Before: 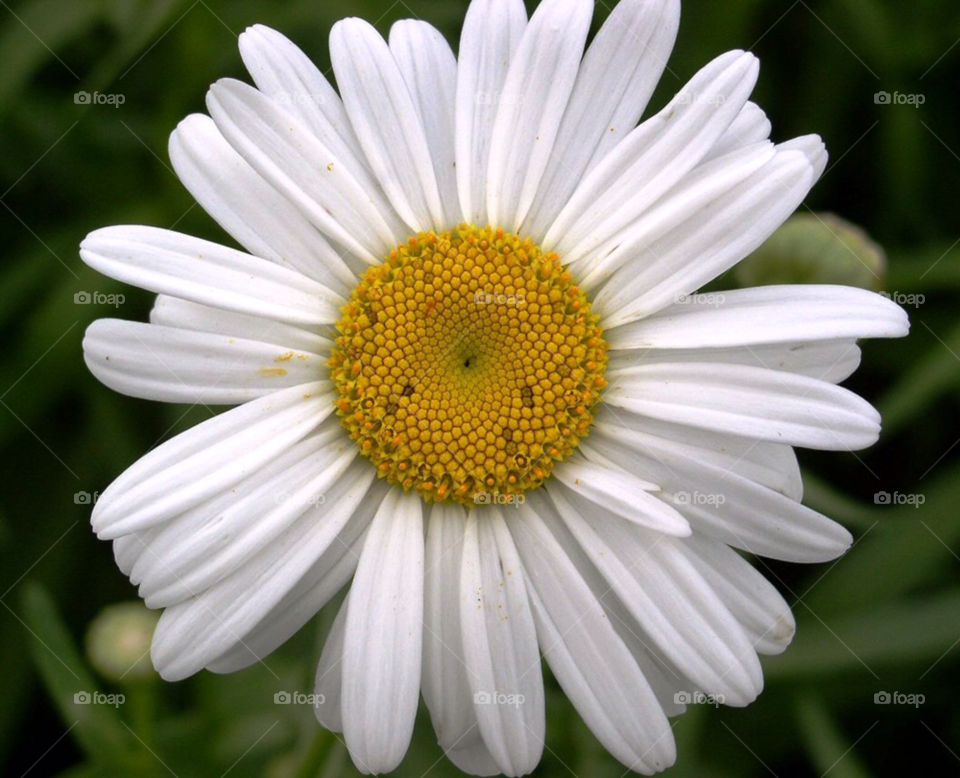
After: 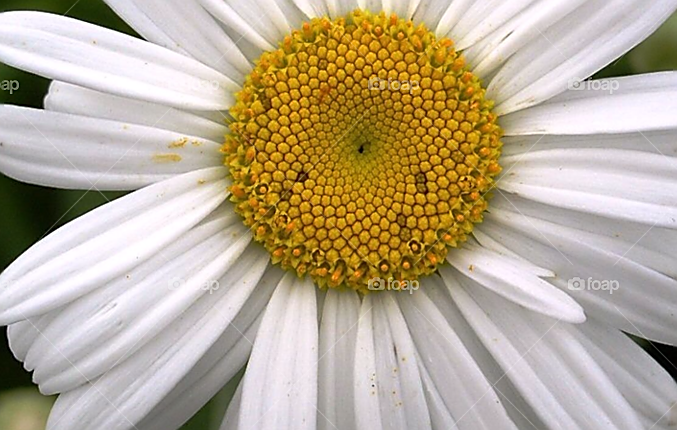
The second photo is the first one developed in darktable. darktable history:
sharpen: radius 1.4, amount 1.25, threshold 0.7
crop: left 11.123%, top 27.61%, right 18.3%, bottom 17.034%
